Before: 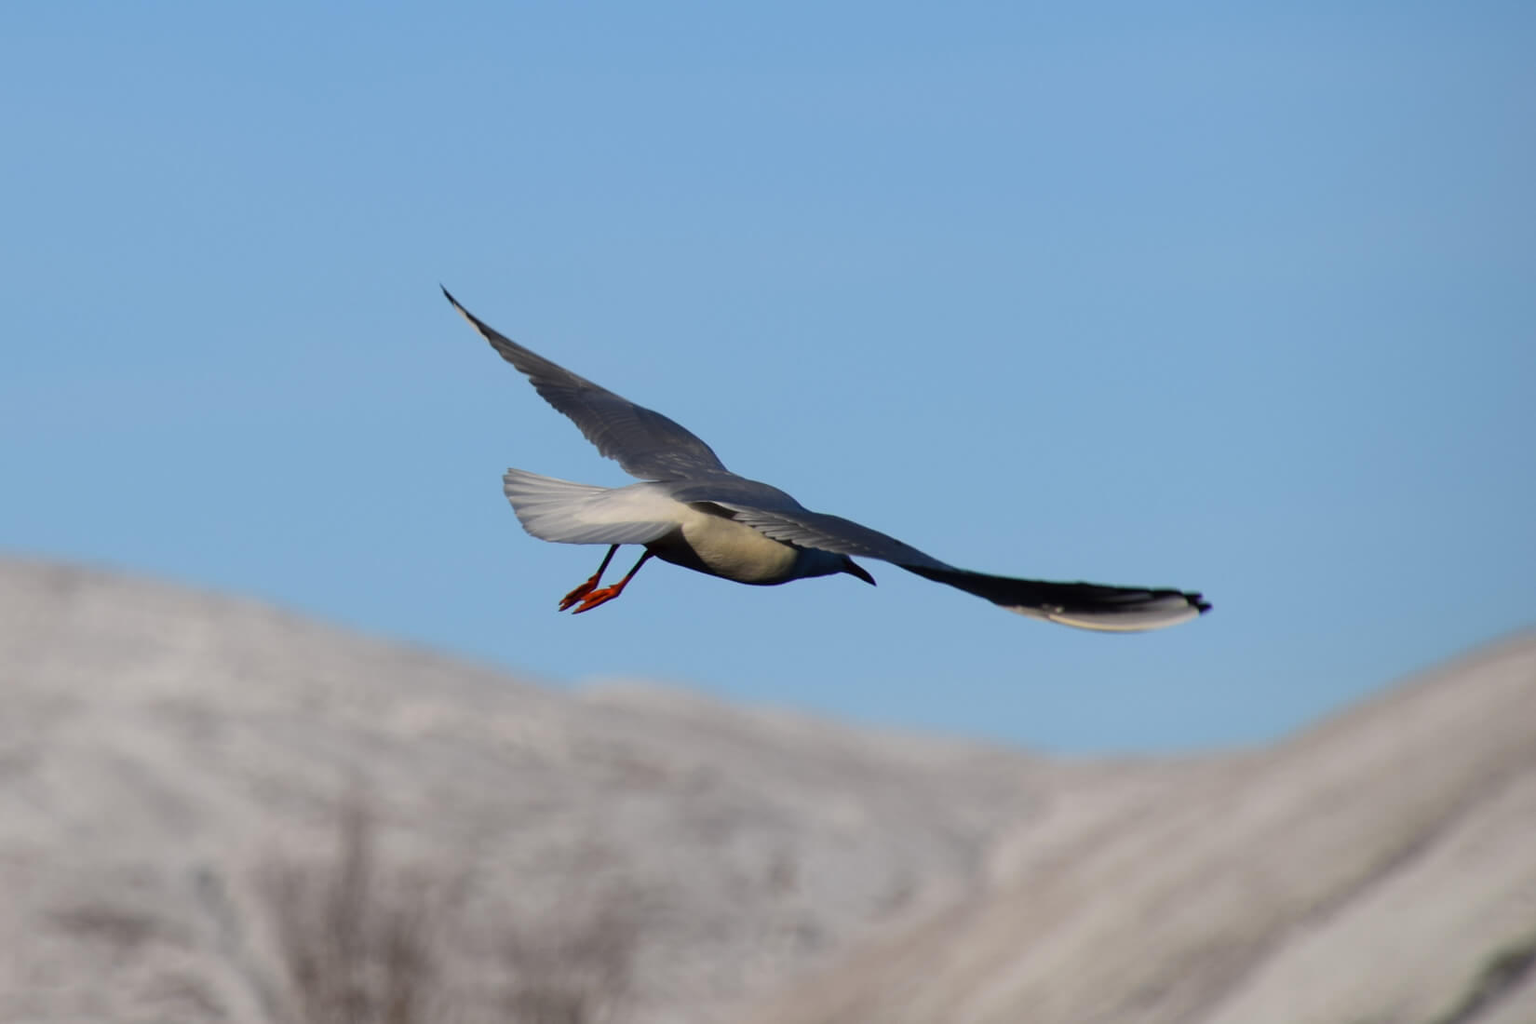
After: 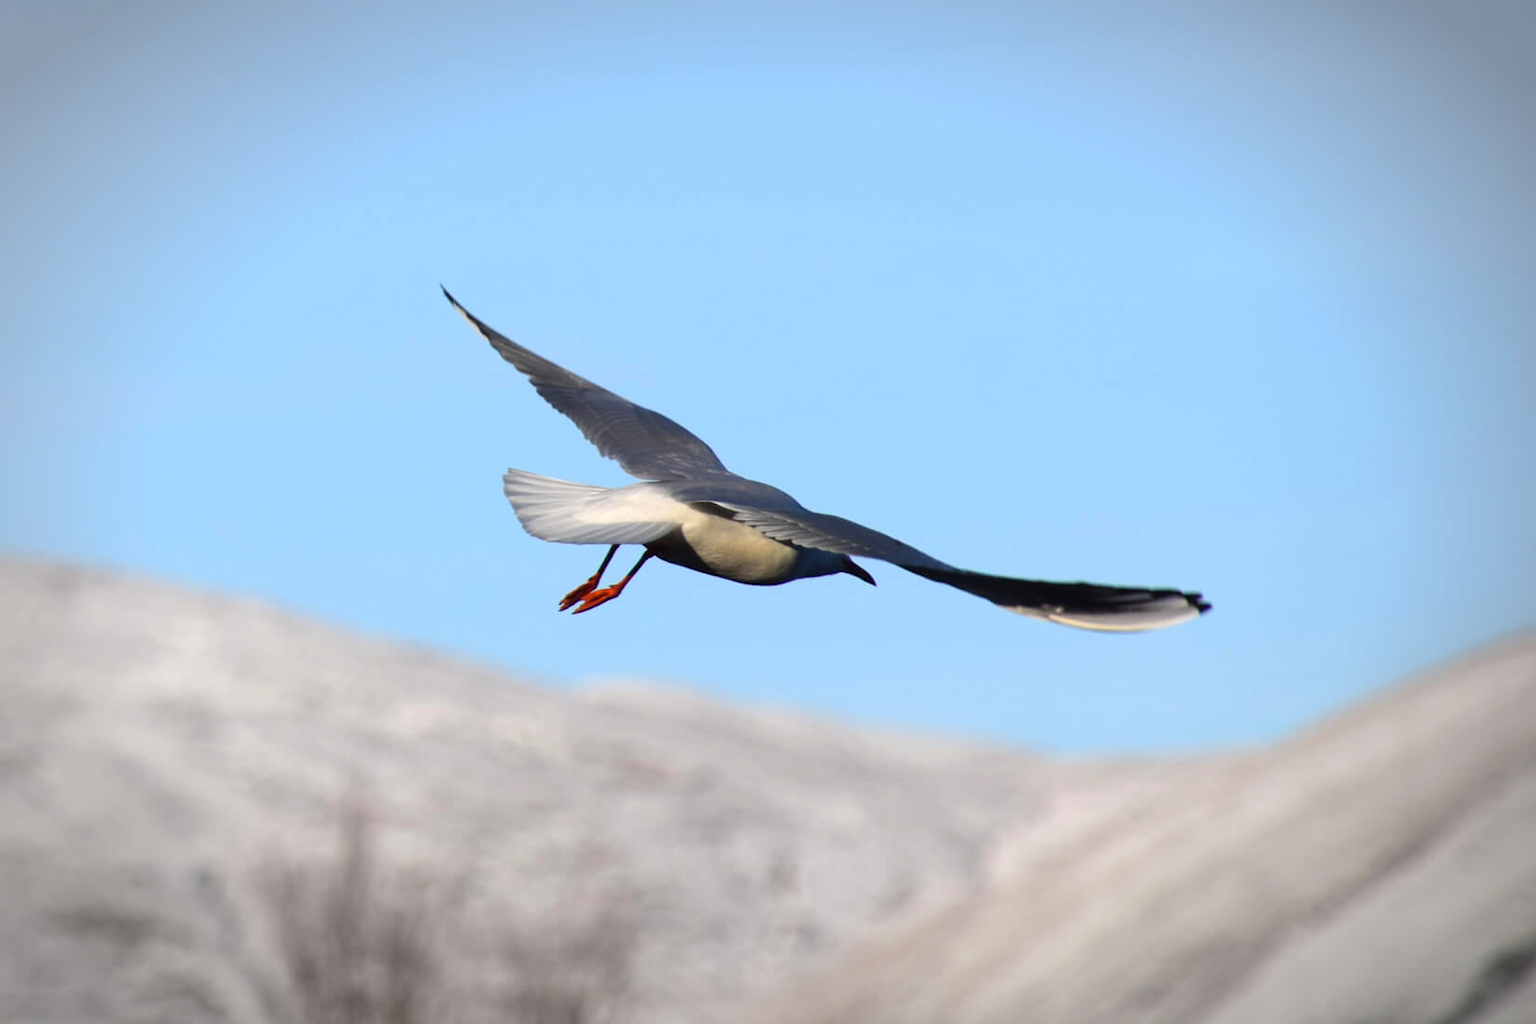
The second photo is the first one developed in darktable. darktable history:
exposure: black level correction 0, exposure 0.7 EV, compensate exposure bias true, compensate highlight preservation false
vignetting: automatic ratio true
